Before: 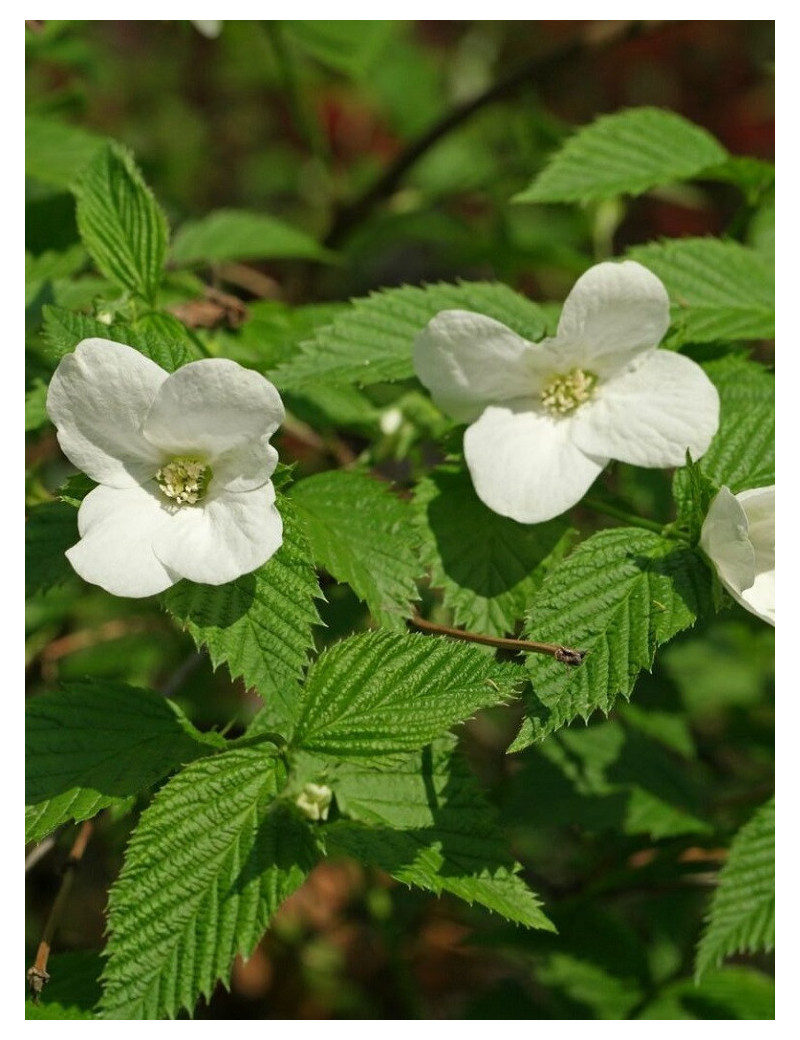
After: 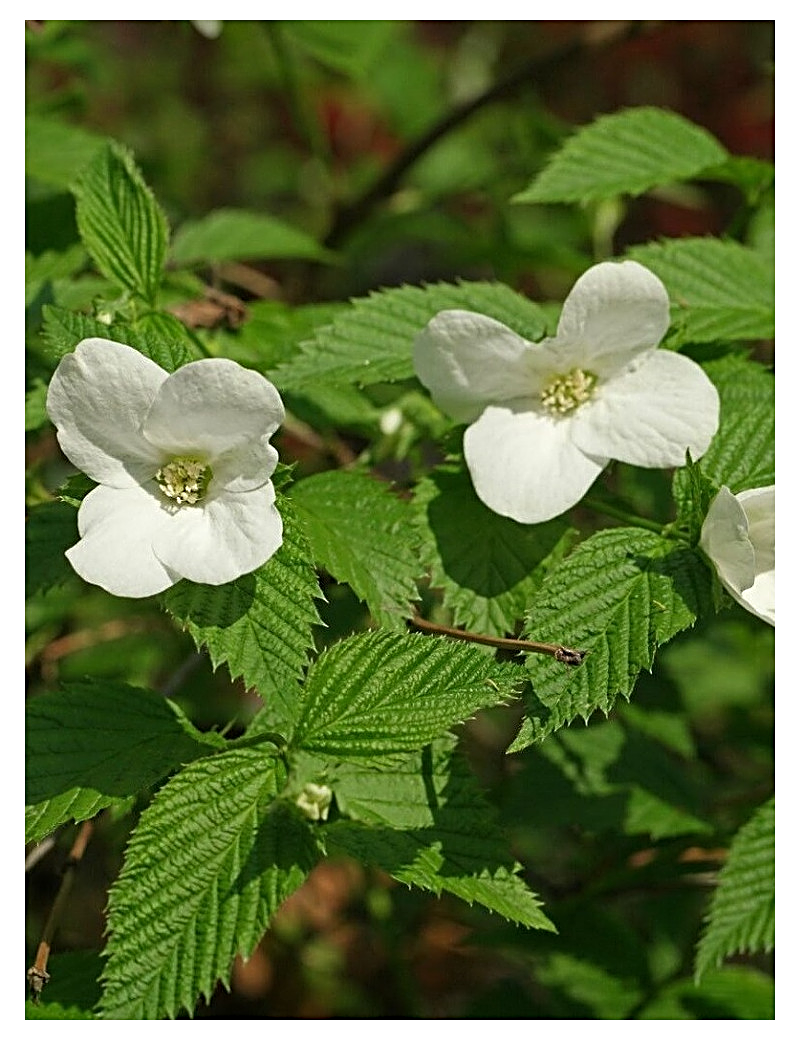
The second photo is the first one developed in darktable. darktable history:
sharpen: radius 2.531, amount 0.624
